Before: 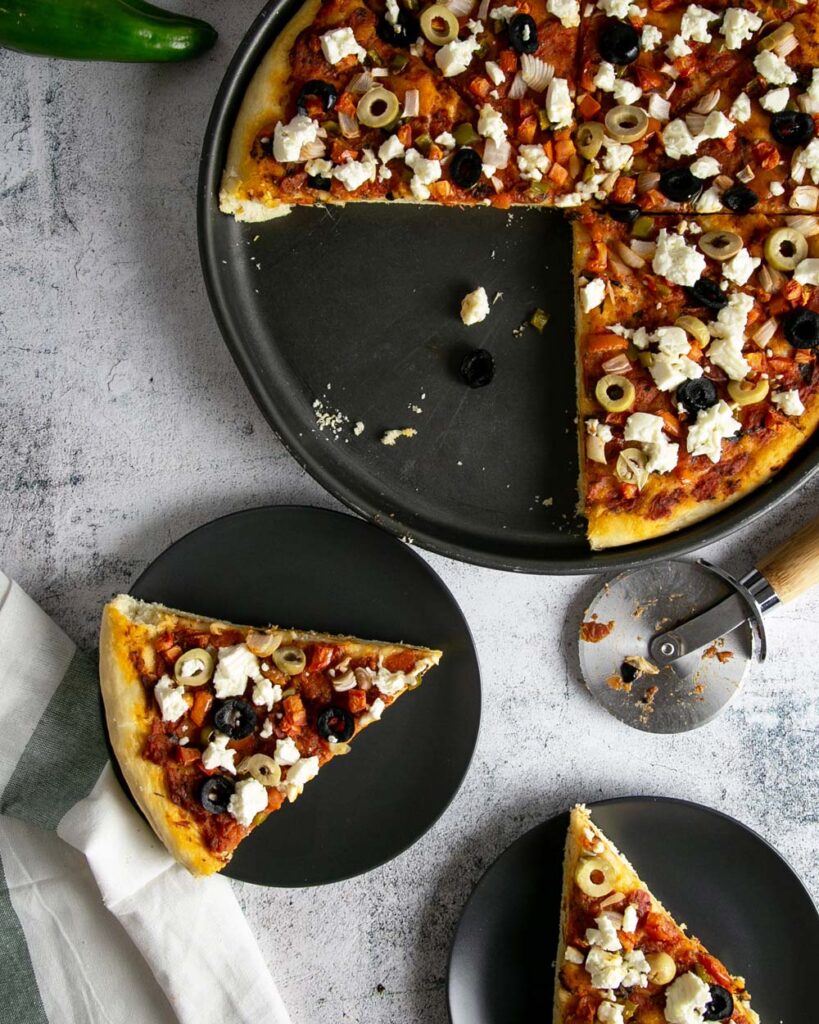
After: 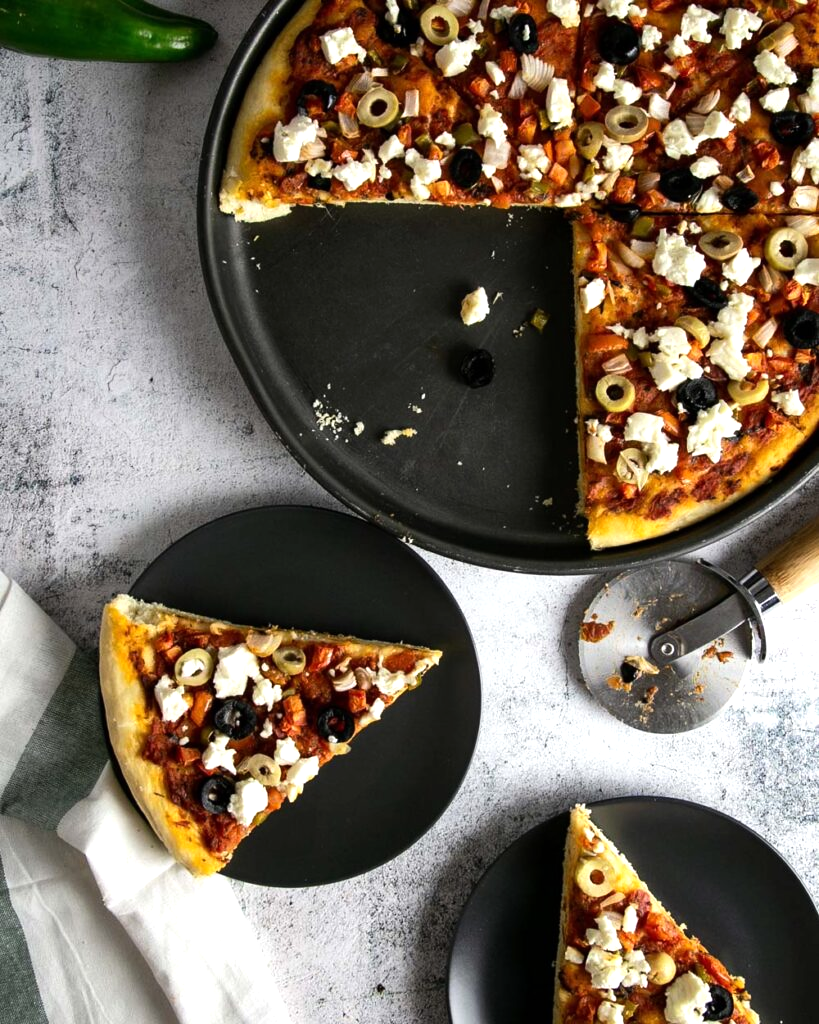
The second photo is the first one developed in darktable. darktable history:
tone equalizer: -8 EV -0.428 EV, -7 EV -0.37 EV, -6 EV -0.325 EV, -5 EV -0.19 EV, -3 EV 0.198 EV, -2 EV 0.354 EV, -1 EV 0.366 EV, +0 EV 0.427 EV, edges refinement/feathering 500, mask exposure compensation -1.57 EV, preserve details no
